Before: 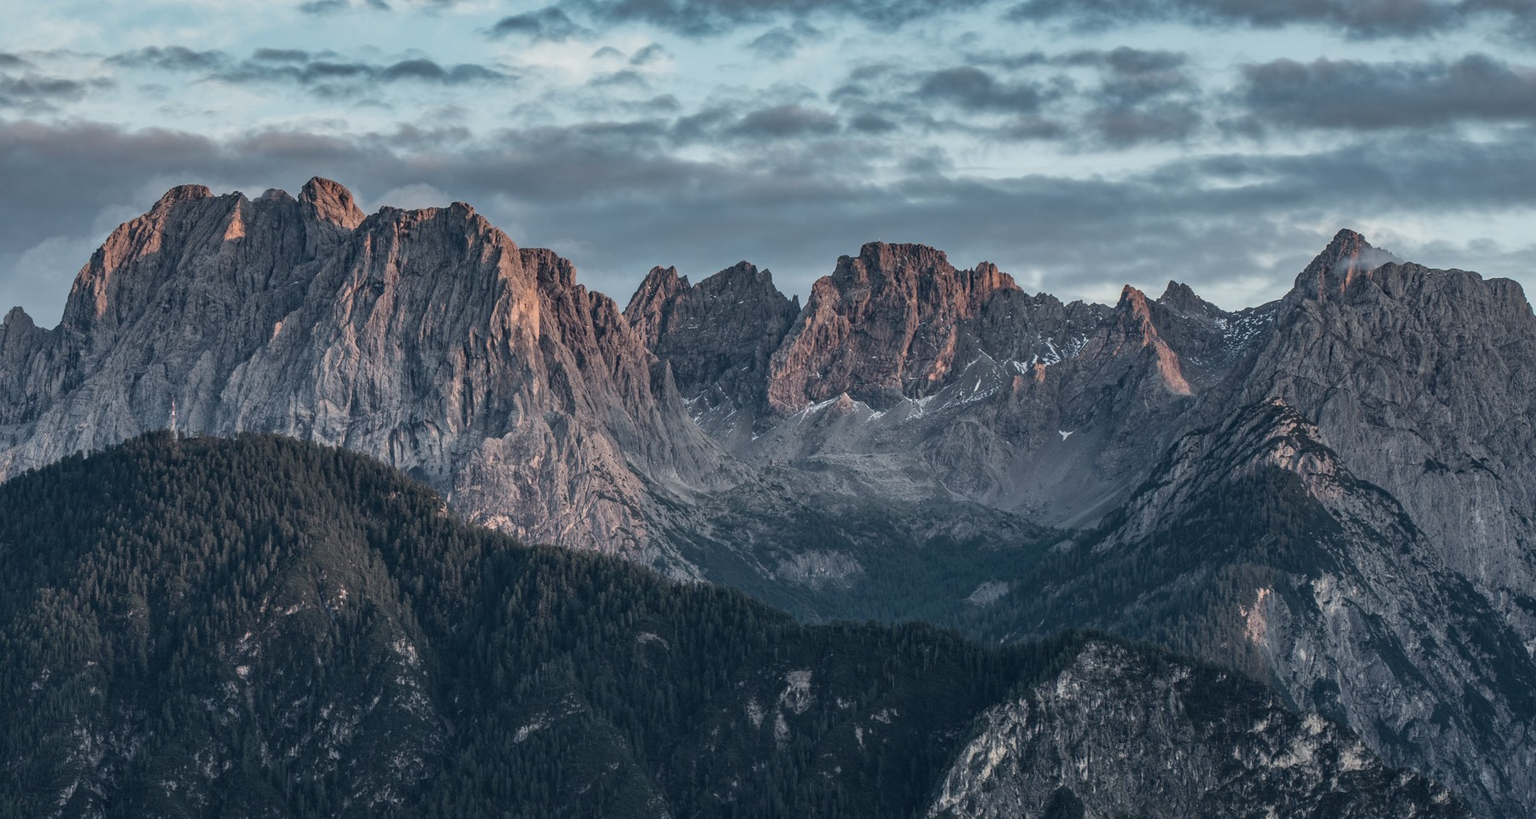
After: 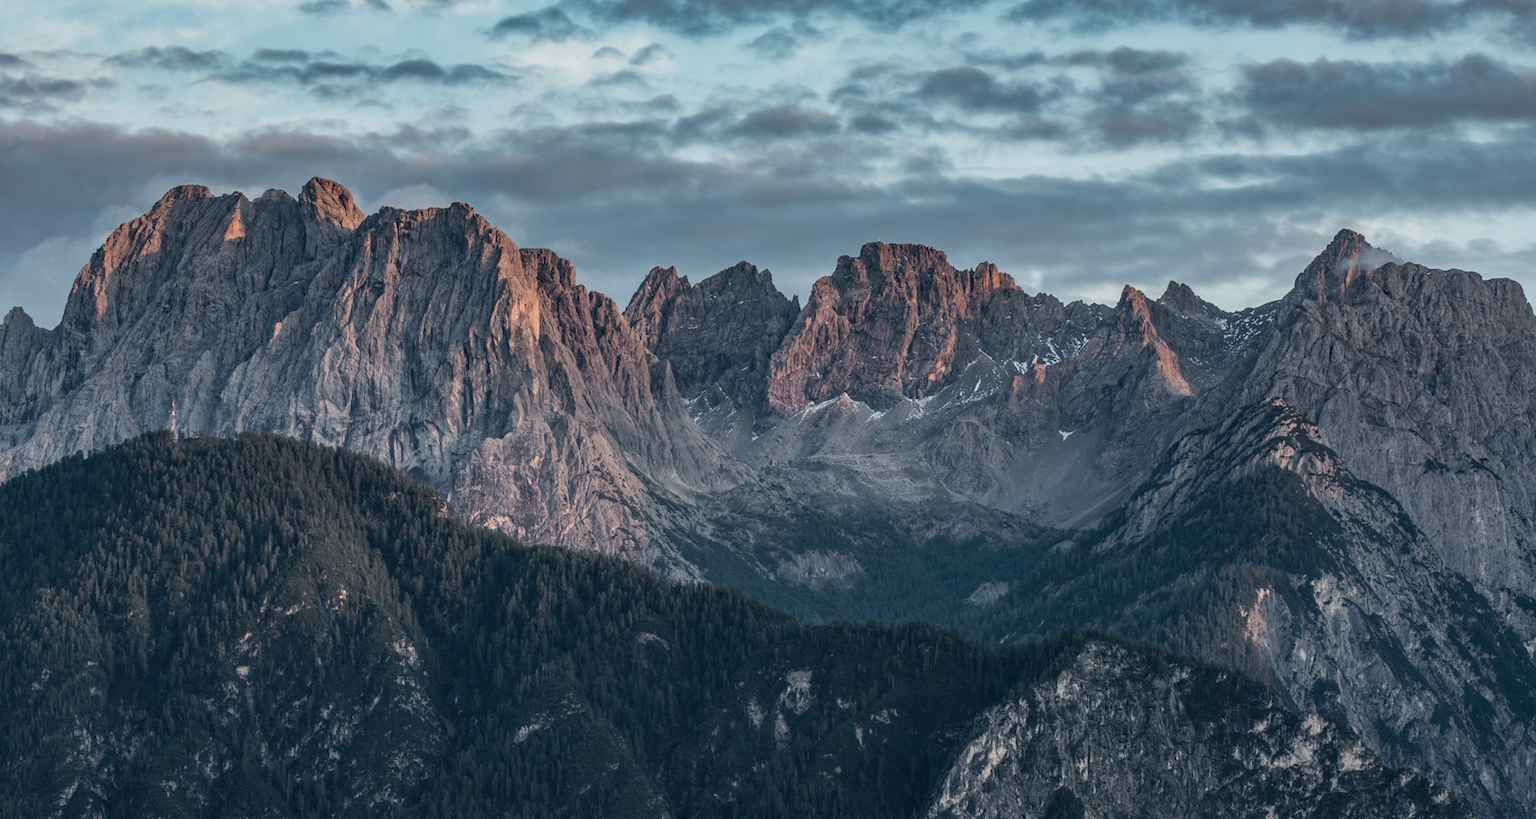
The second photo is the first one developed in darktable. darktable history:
color balance rgb: perceptual saturation grading › global saturation 18.011%
